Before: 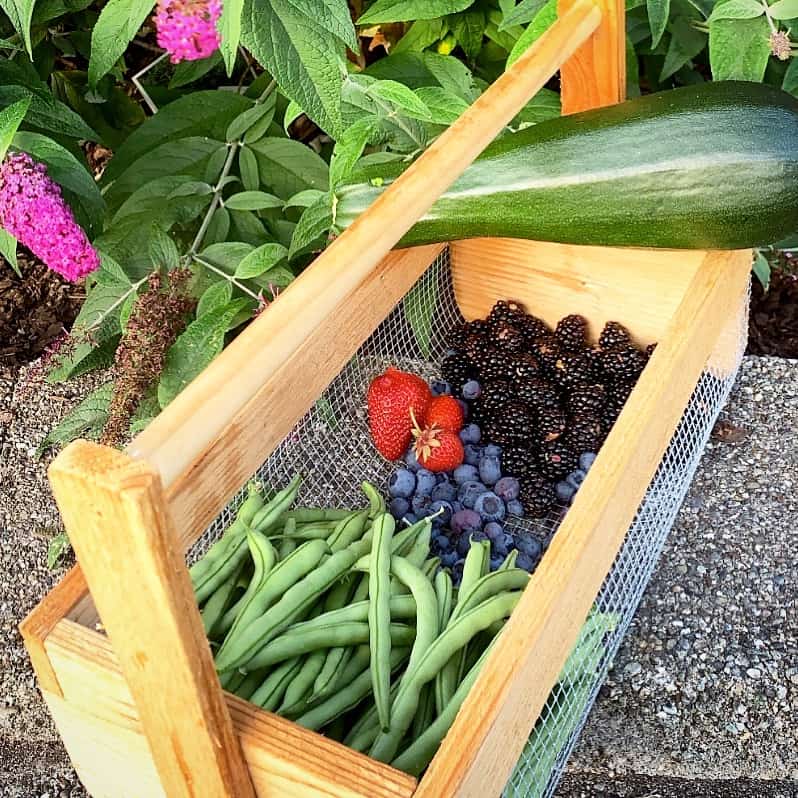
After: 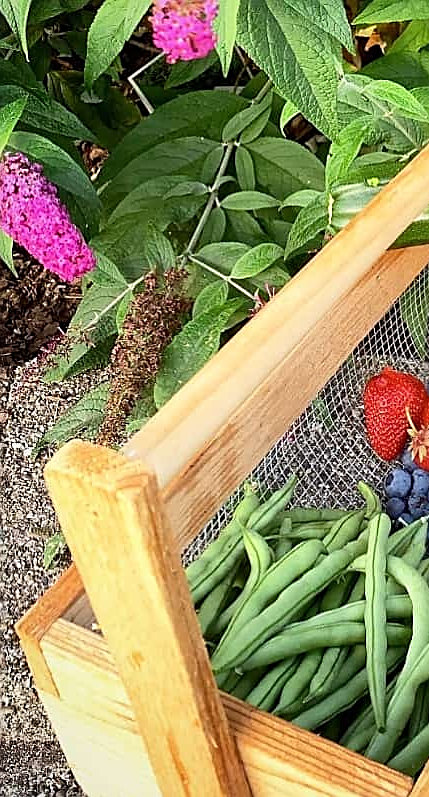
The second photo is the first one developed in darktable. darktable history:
sharpen: on, module defaults
crop: left 0.587%, right 45.588%, bottom 0.086%
